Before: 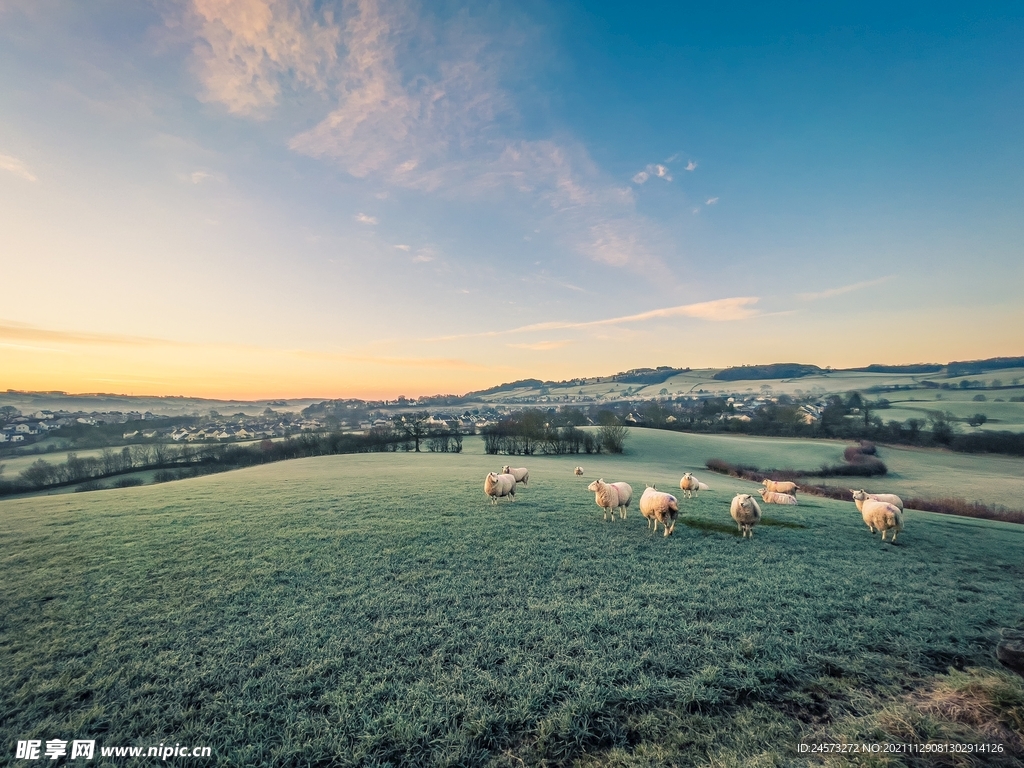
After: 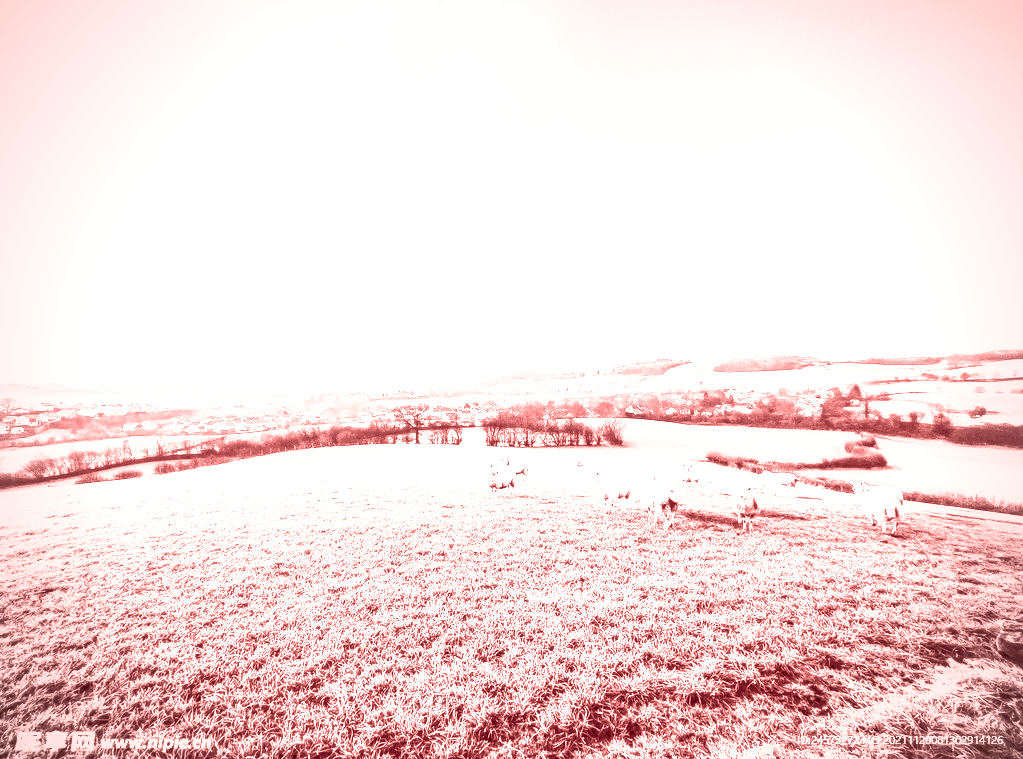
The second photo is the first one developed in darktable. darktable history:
crop: top 1.049%, right 0.001%
contrast brightness saturation: contrast 1, brightness 1, saturation 1
exposure: exposure 1 EV, compensate highlight preservation false
vignetting: on, module defaults
tone curve: curves: ch0 [(0, 0) (0.071, 0.047) (0.266, 0.26) (0.483, 0.554) (0.753, 0.811) (1, 0.983)]; ch1 [(0, 0) (0.346, 0.307) (0.408, 0.369) (0.463, 0.443) (0.482, 0.493) (0.502, 0.5) (0.517, 0.502) (0.55, 0.548) (0.597, 0.624) (0.651, 0.698) (1, 1)]; ch2 [(0, 0) (0.346, 0.34) (0.434, 0.46) (0.485, 0.494) (0.5, 0.494) (0.517, 0.506) (0.535, 0.529) (0.583, 0.611) (0.625, 0.666) (1, 1)], color space Lab, independent channels, preserve colors none
local contrast: detail 130%
colorize: saturation 60%, source mix 100%
